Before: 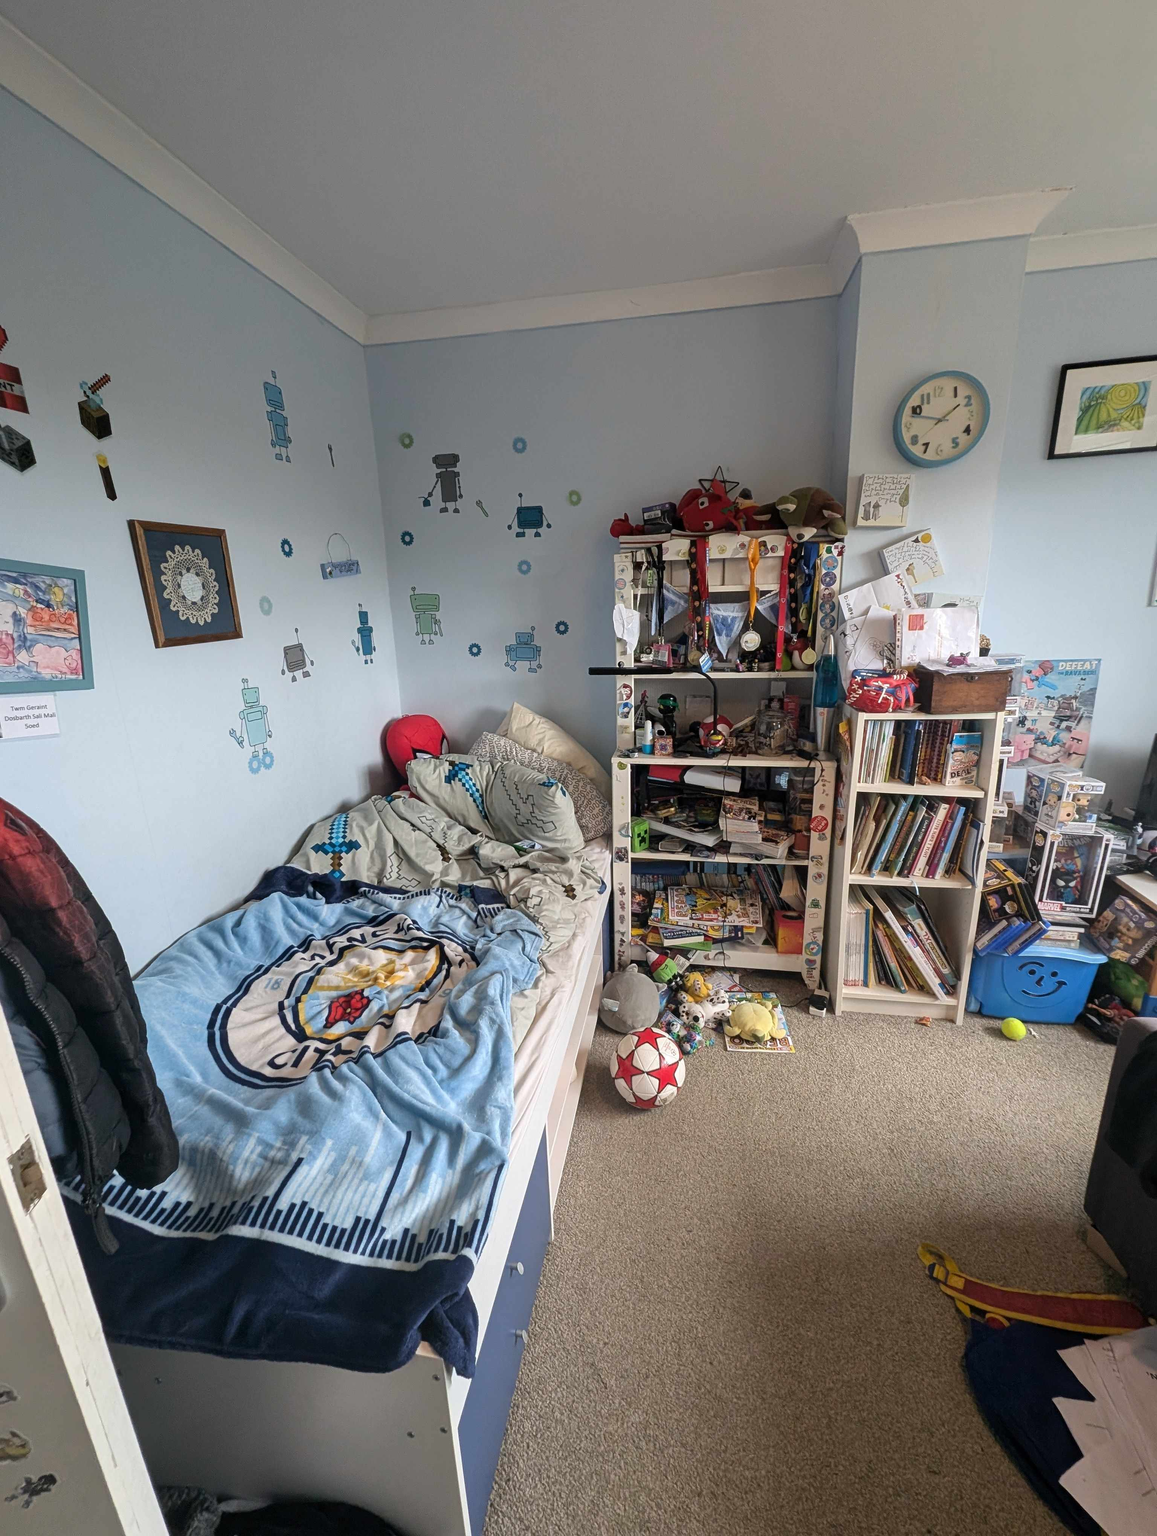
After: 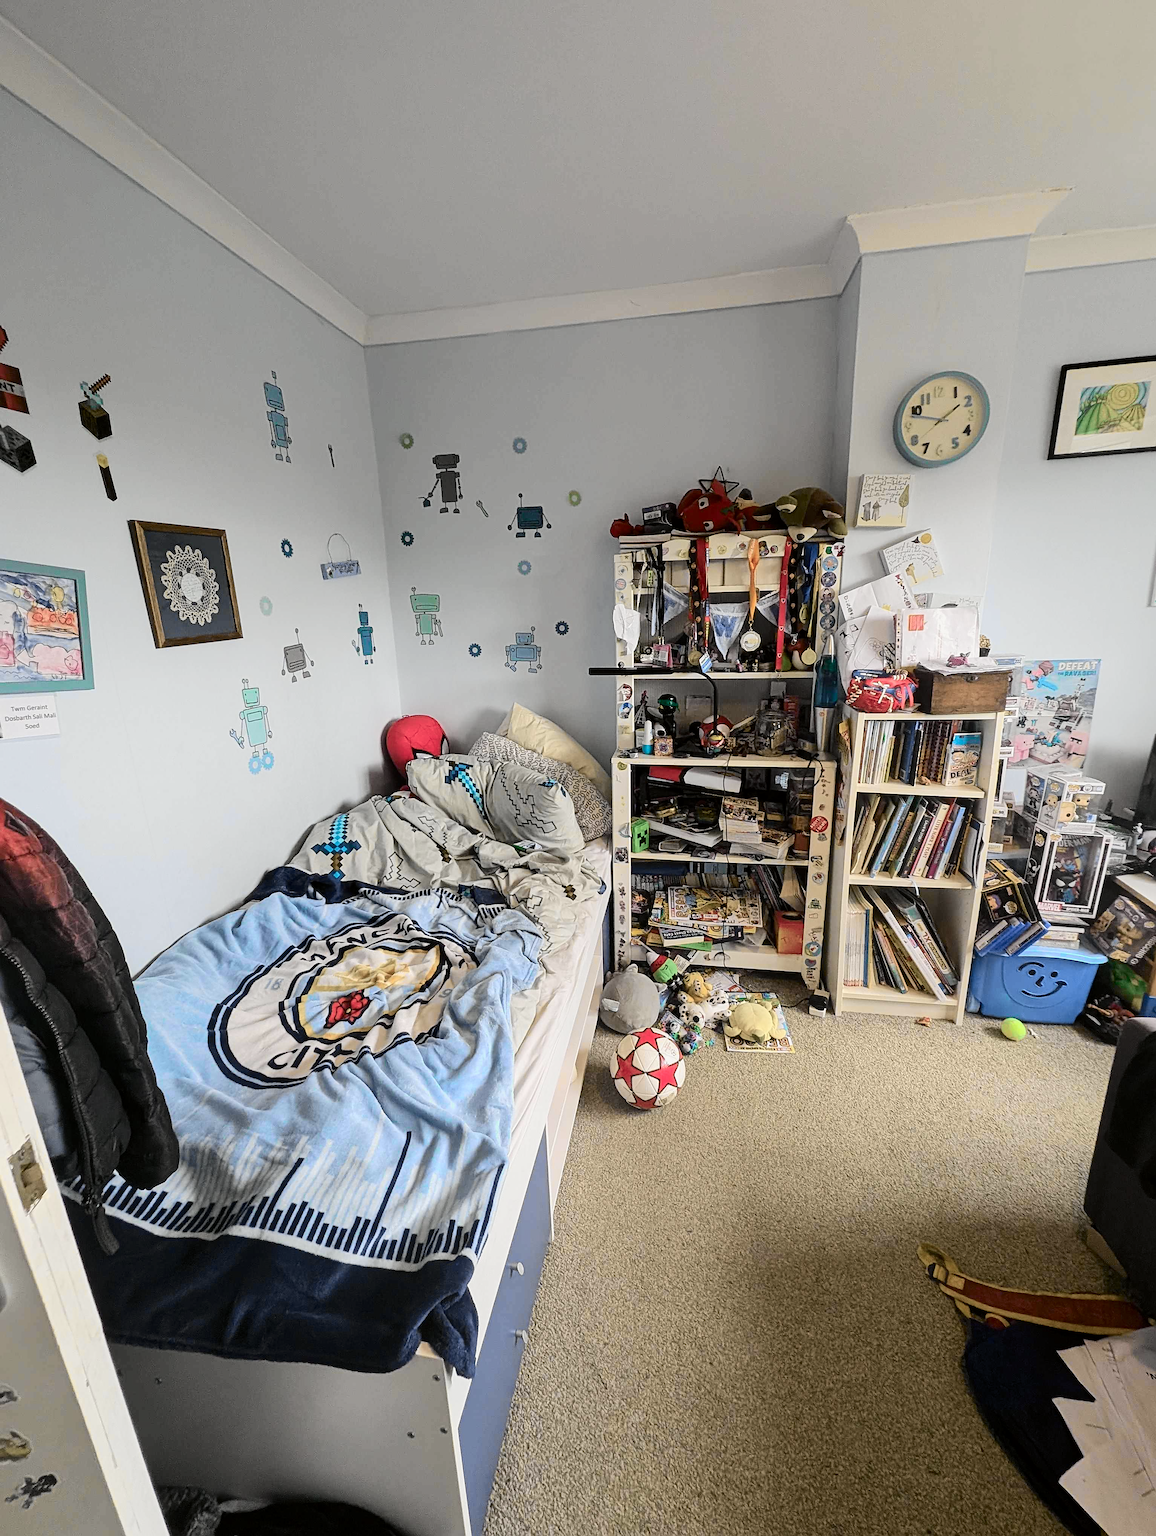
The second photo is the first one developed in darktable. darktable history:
sharpen: on, module defaults
tone curve: curves: ch0 [(0.014, 0) (0.13, 0.09) (0.227, 0.211) (0.346, 0.388) (0.499, 0.598) (0.662, 0.76) (0.795, 0.846) (1, 0.969)]; ch1 [(0, 0) (0.366, 0.367) (0.447, 0.417) (0.473, 0.484) (0.504, 0.502) (0.525, 0.518) (0.564, 0.548) (0.639, 0.643) (1, 1)]; ch2 [(0, 0) (0.333, 0.346) (0.375, 0.375) (0.424, 0.43) (0.476, 0.498) (0.496, 0.505) (0.517, 0.515) (0.542, 0.564) (0.583, 0.6) (0.64, 0.622) (0.723, 0.676) (1, 1)], color space Lab, independent channels, preserve colors none
